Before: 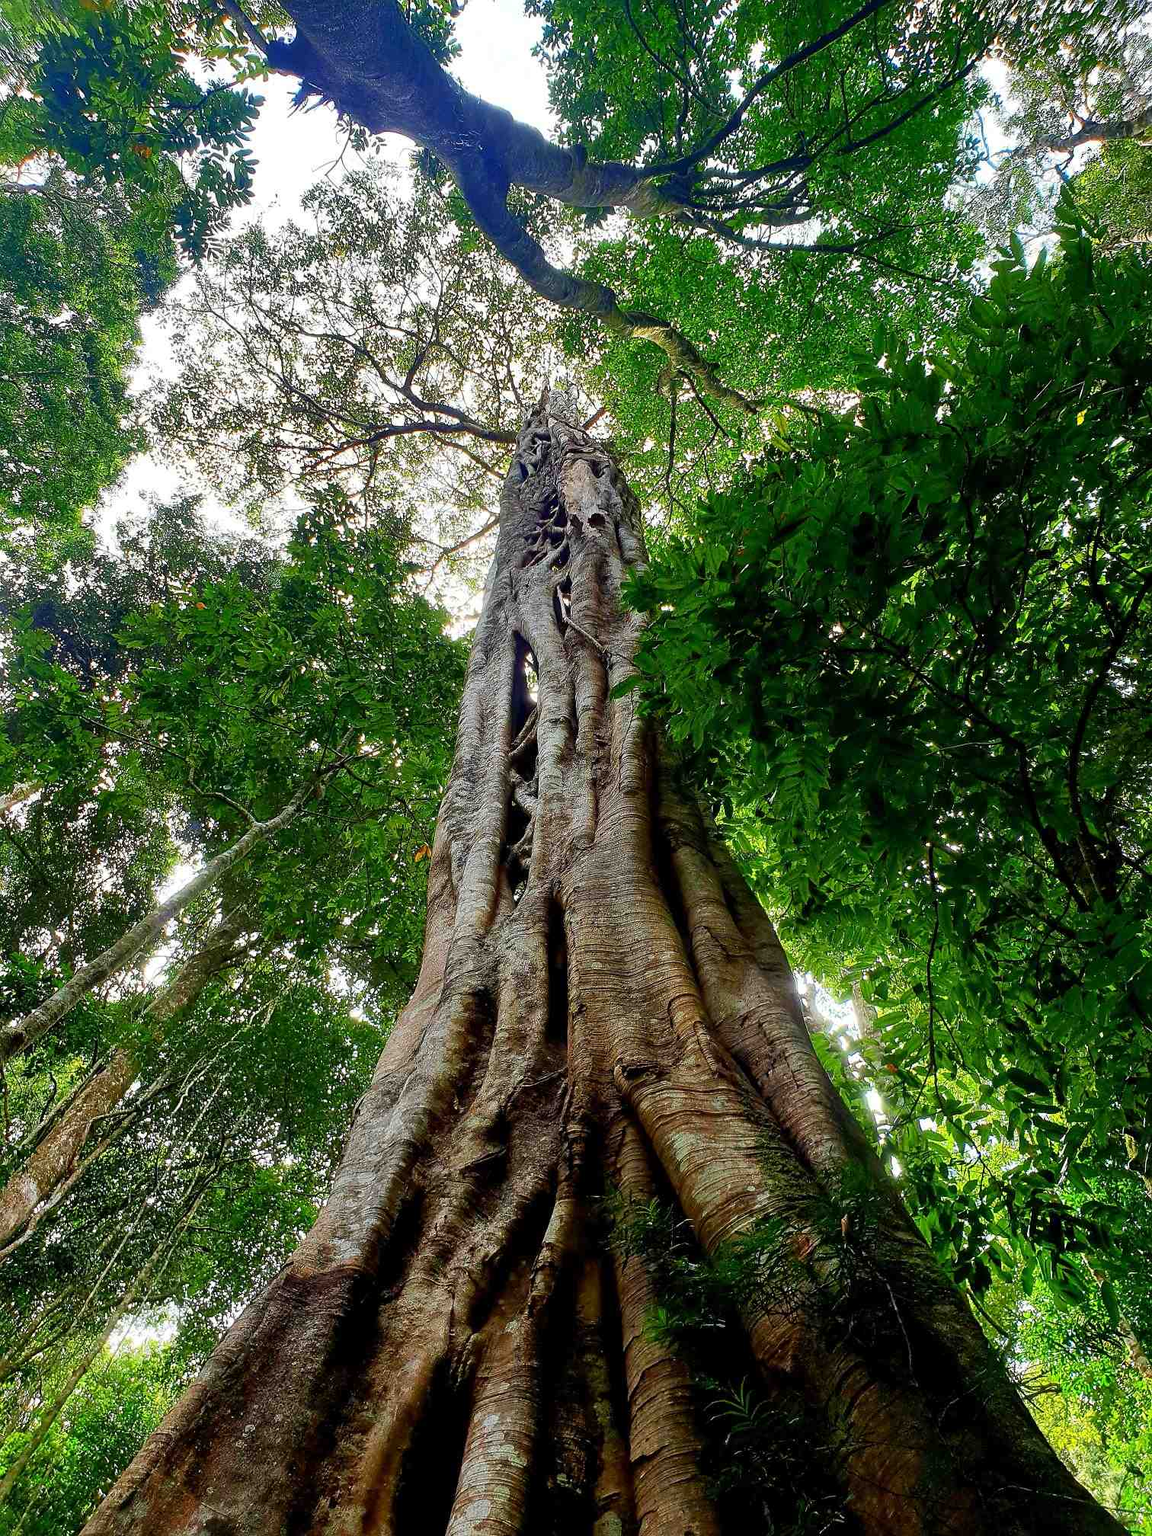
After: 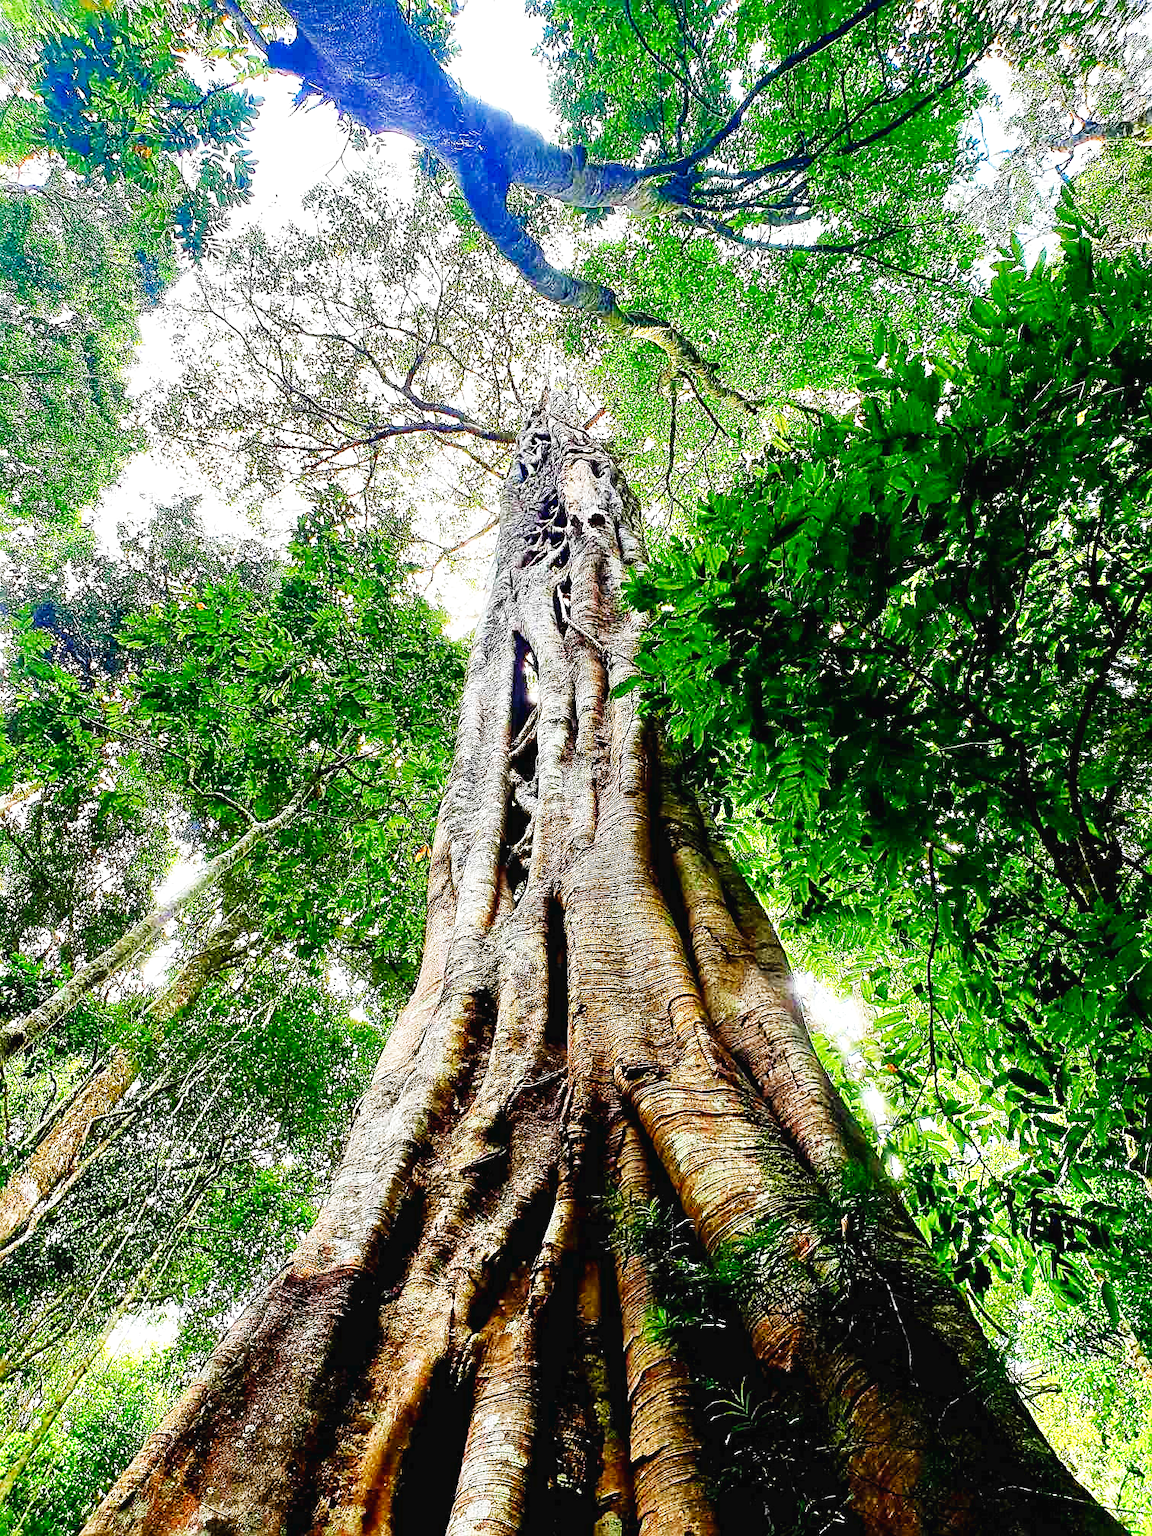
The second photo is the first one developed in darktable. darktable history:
base curve: curves: ch0 [(0, 0.003) (0.001, 0.002) (0.006, 0.004) (0.02, 0.022) (0.048, 0.086) (0.094, 0.234) (0.162, 0.431) (0.258, 0.629) (0.385, 0.8) (0.548, 0.918) (0.751, 0.988) (1, 1)], preserve colors none
exposure: exposure 0.493 EV, compensate highlight preservation false
sharpen: radius 2.767
